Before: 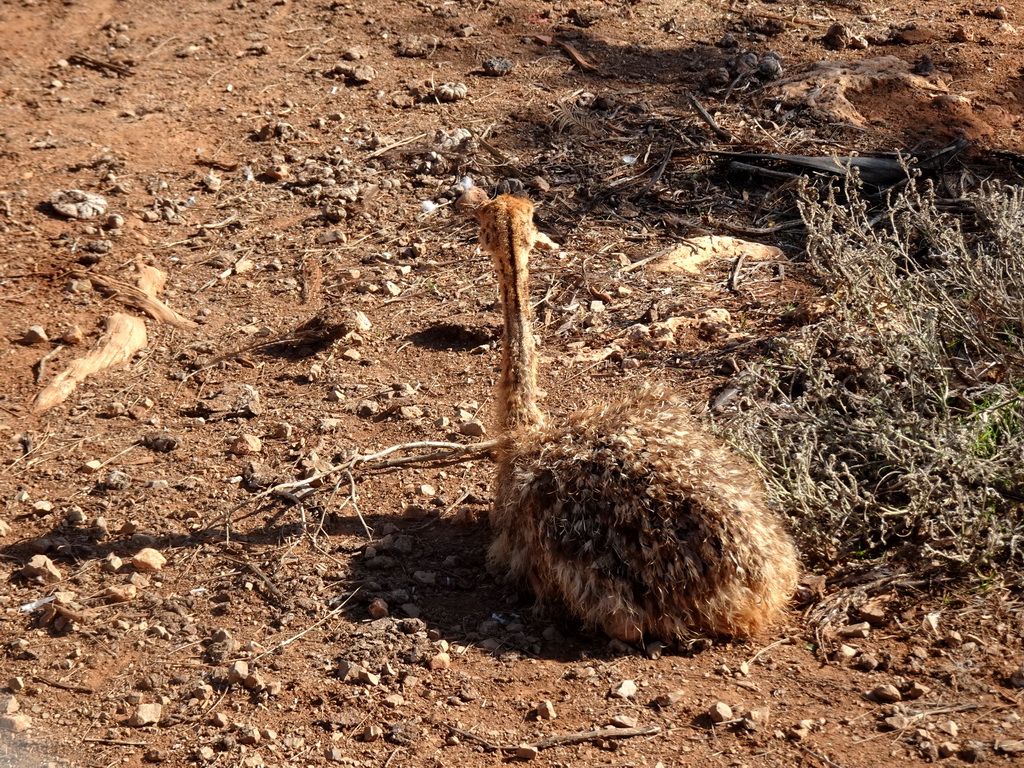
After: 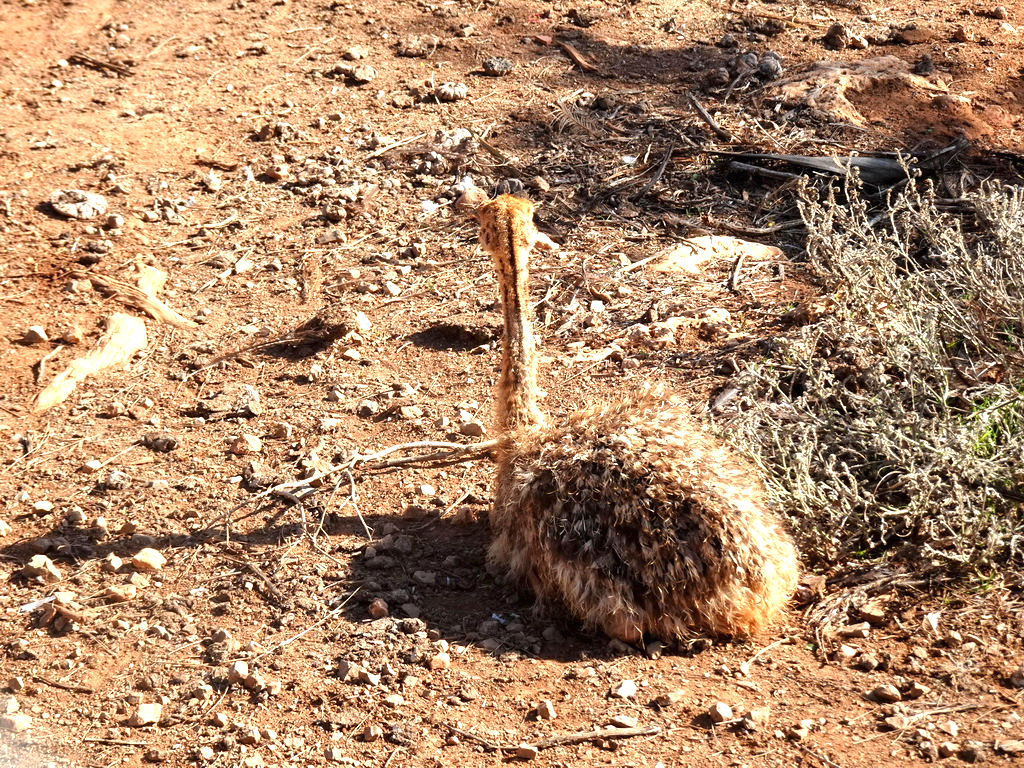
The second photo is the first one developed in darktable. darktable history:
exposure: black level correction 0, exposure 1.025 EV, compensate exposure bias true, compensate highlight preservation false
